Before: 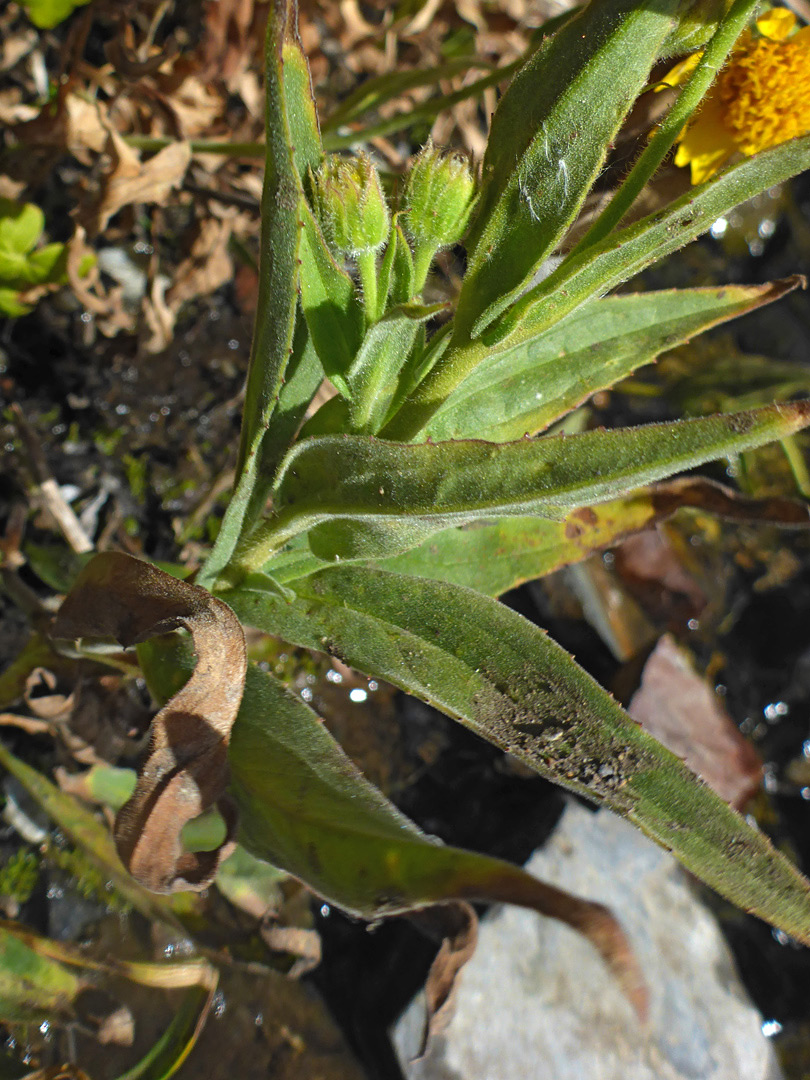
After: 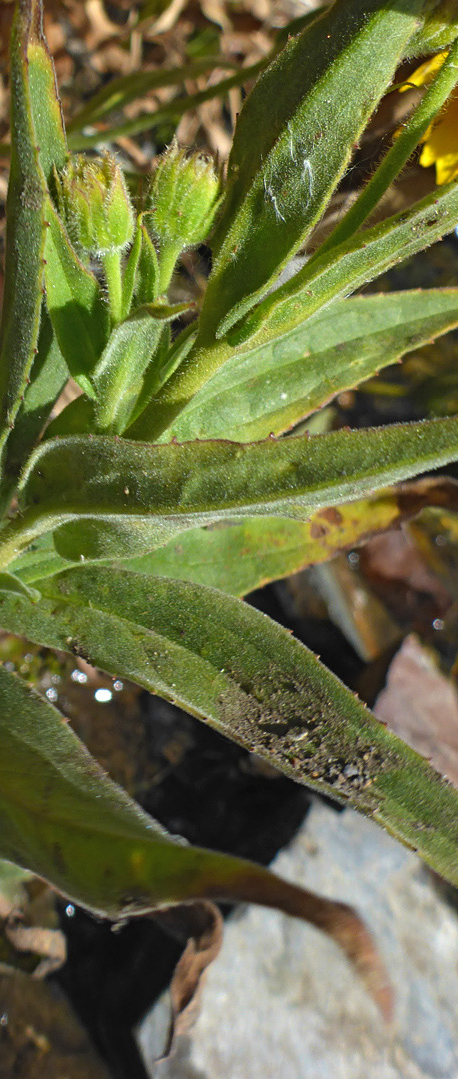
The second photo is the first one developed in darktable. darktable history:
crop: left 31.495%, top 0.01%, right 11.949%
